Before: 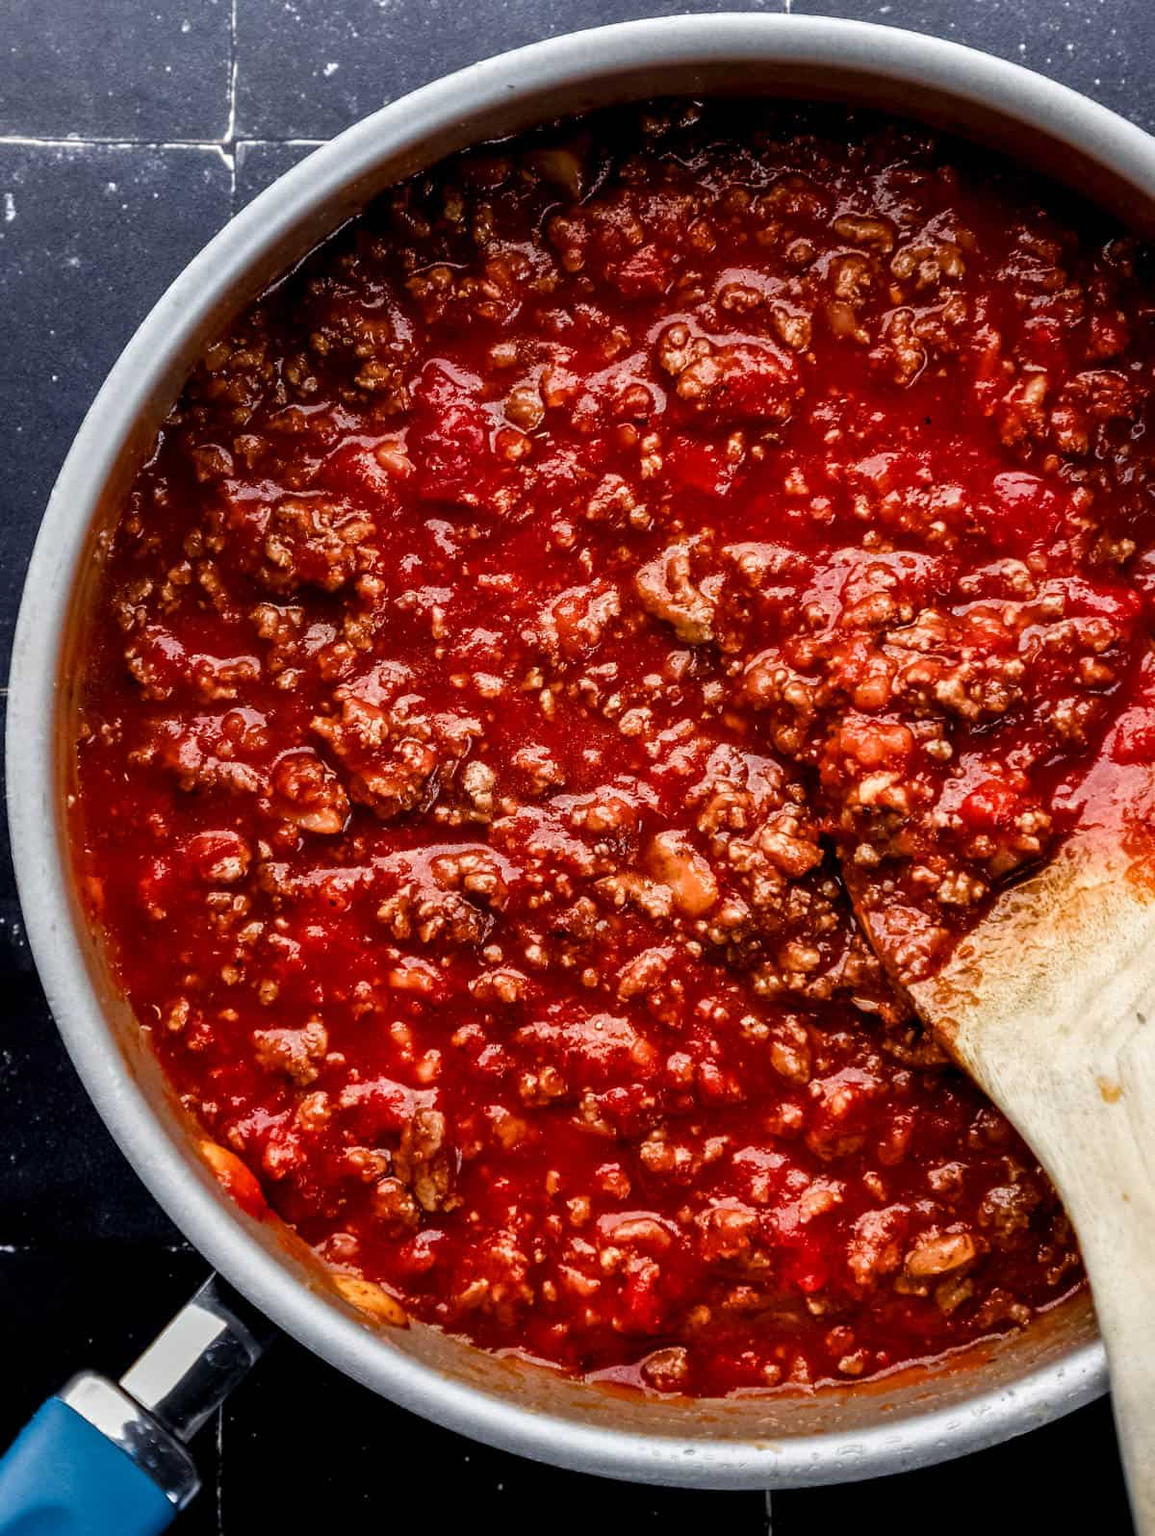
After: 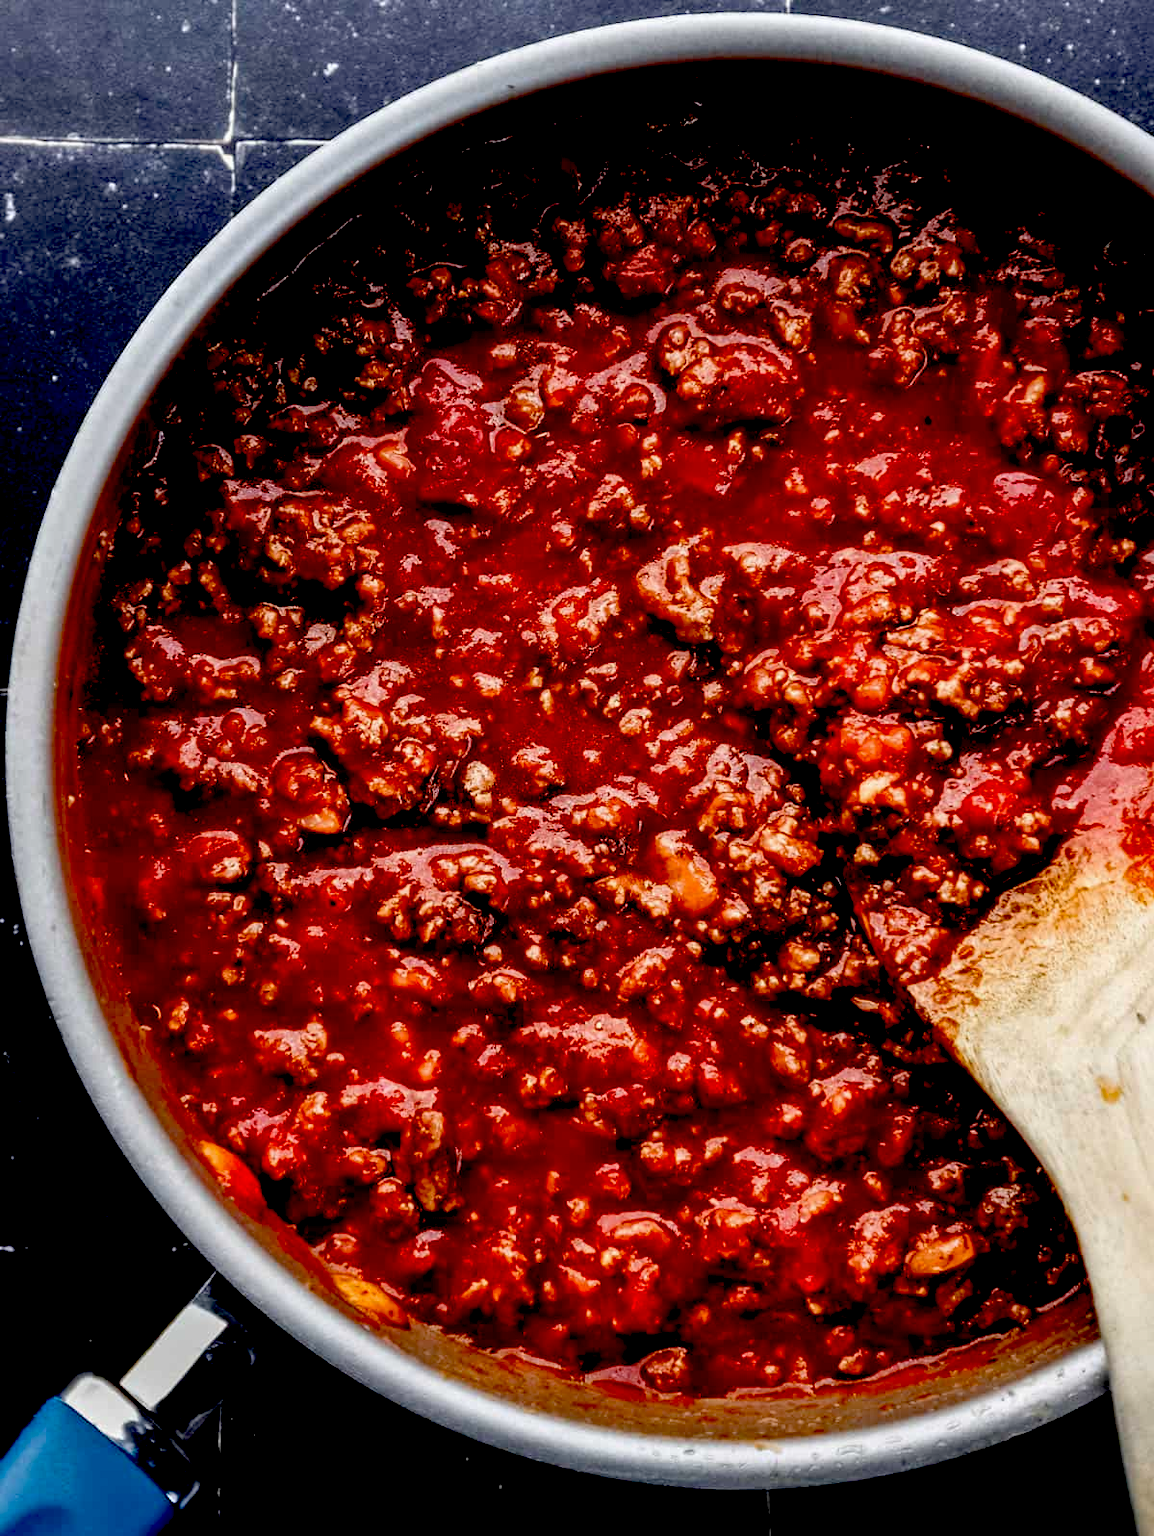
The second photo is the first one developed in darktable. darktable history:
exposure: black level correction 0.055, exposure -0.034 EV, compensate highlight preservation false
